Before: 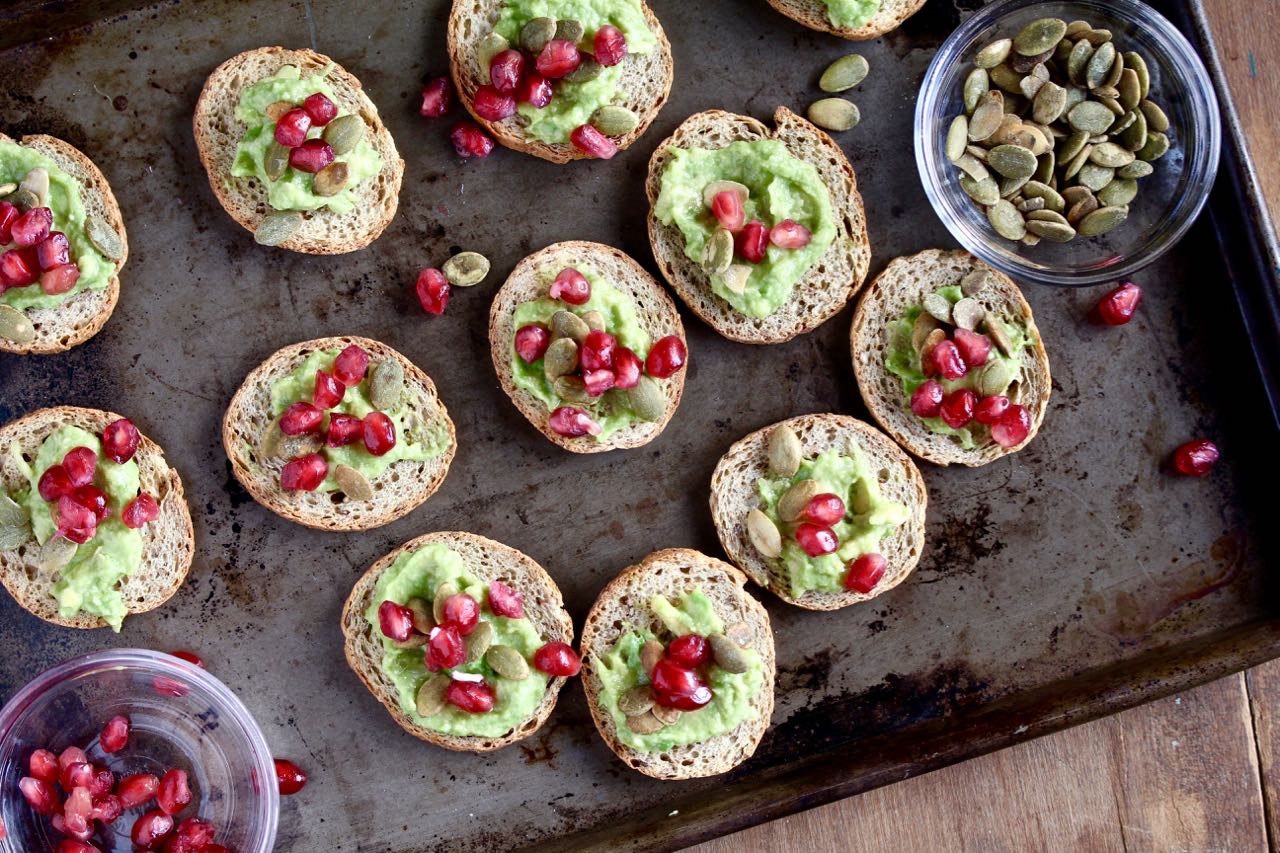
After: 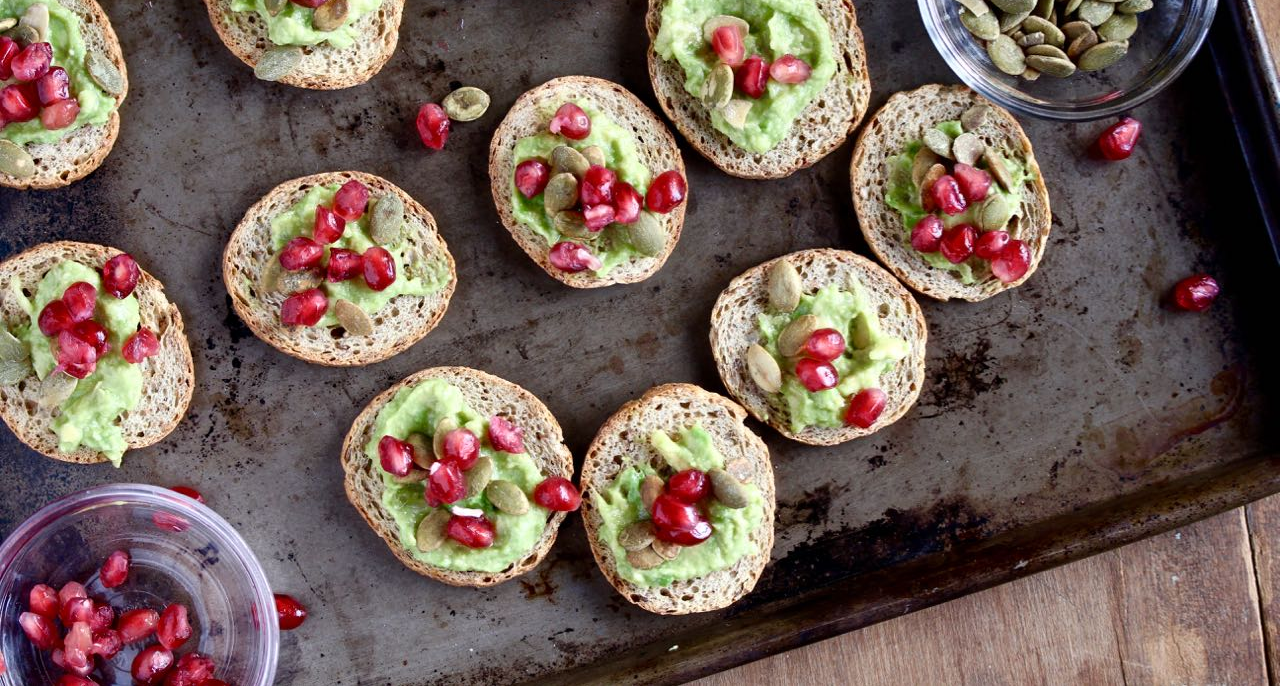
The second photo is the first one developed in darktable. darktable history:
crop and rotate: top 19.497%
